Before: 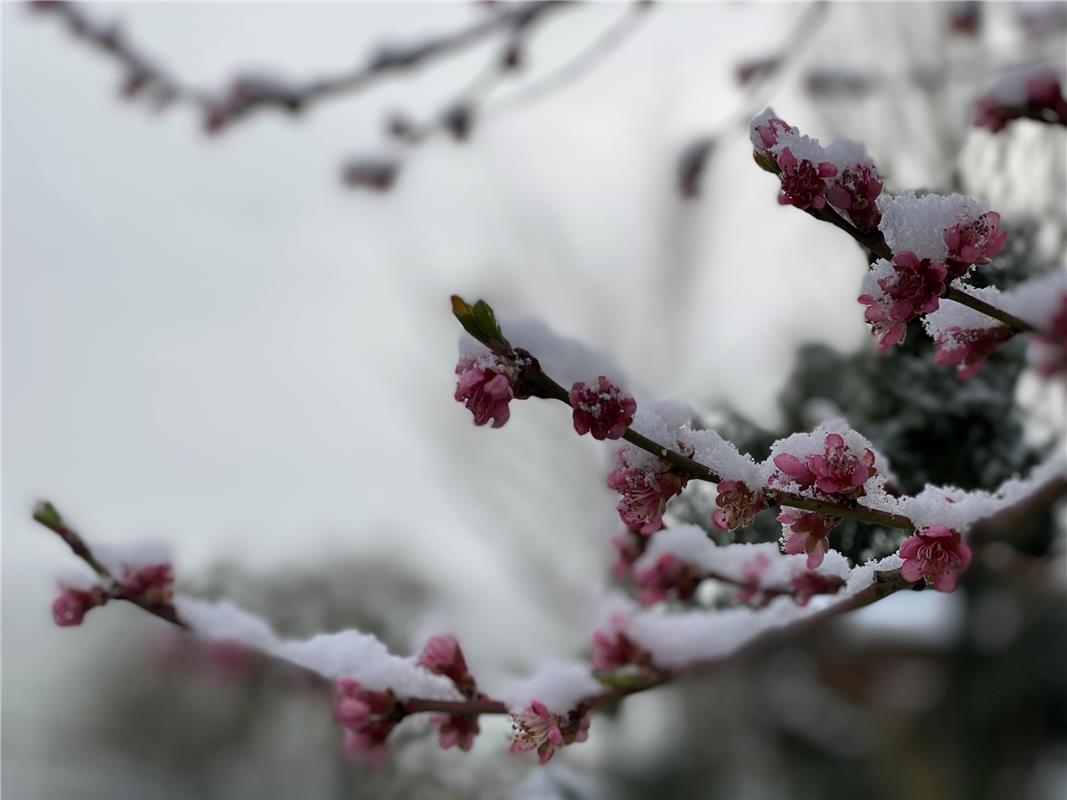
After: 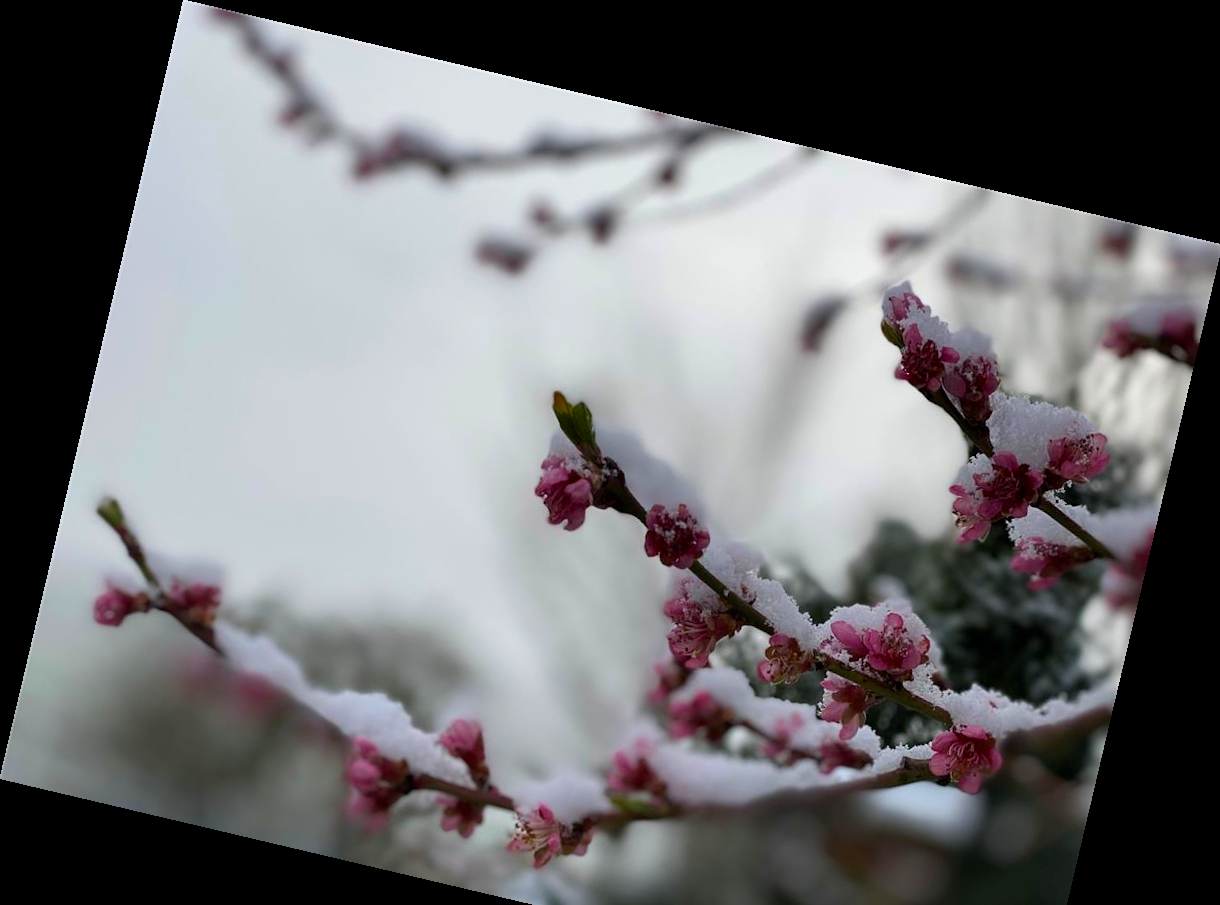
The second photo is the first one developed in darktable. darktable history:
color balance rgb: perceptual saturation grading › global saturation 20%, global vibrance 20%
rotate and perspective: rotation 13.27°, automatic cropping off
crop and rotate: top 0%, bottom 11.49%
